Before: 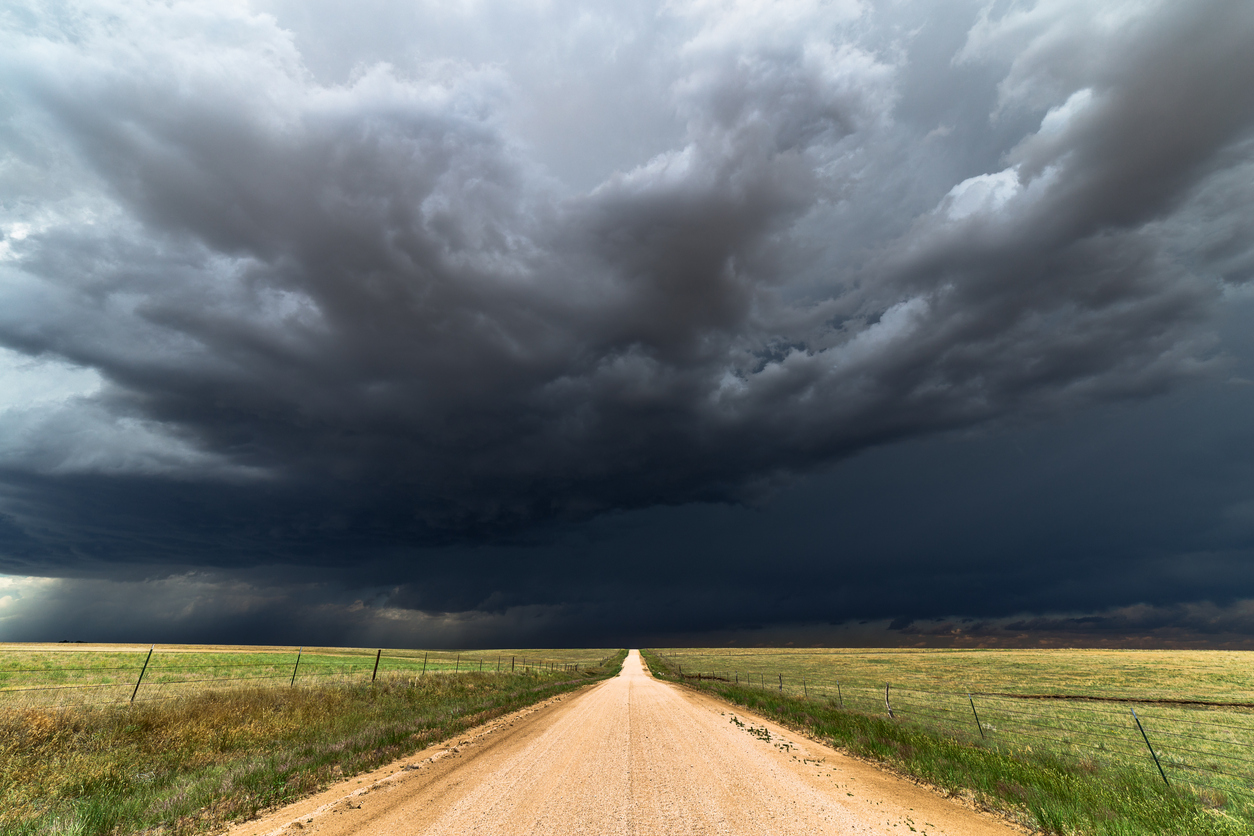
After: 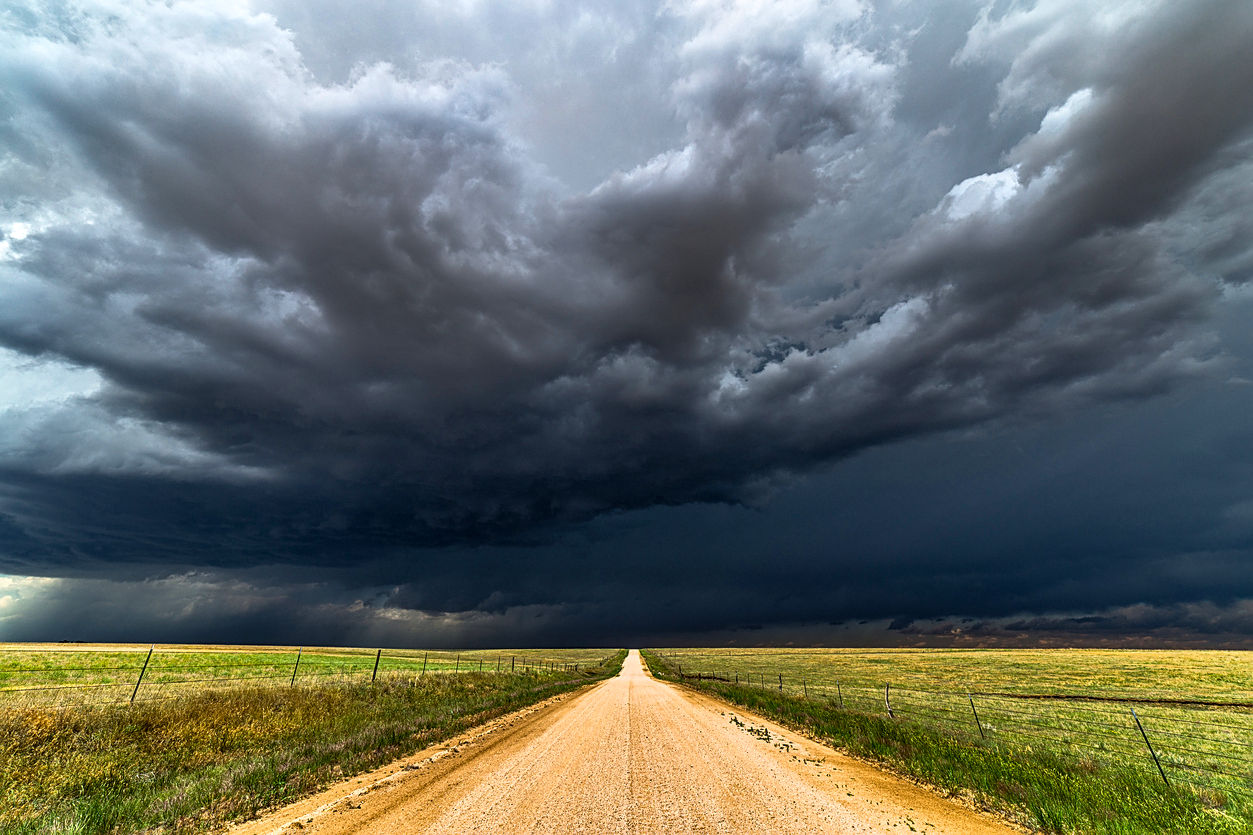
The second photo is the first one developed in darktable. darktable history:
tone equalizer: on, module defaults
haze removal: strength 0.12, distance 0.25, compatibility mode true, adaptive false
sharpen: on, module defaults
local contrast: on, module defaults
shadows and highlights: soften with gaussian
color balance rgb: perceptual saturation grading › global saturation 20%, global vibrance 10%
rgb curve: curves: ch0 [(0, 0) (0.078, 0.051) (0.929, 0.956) (1, 1)], compensate middle gray true
